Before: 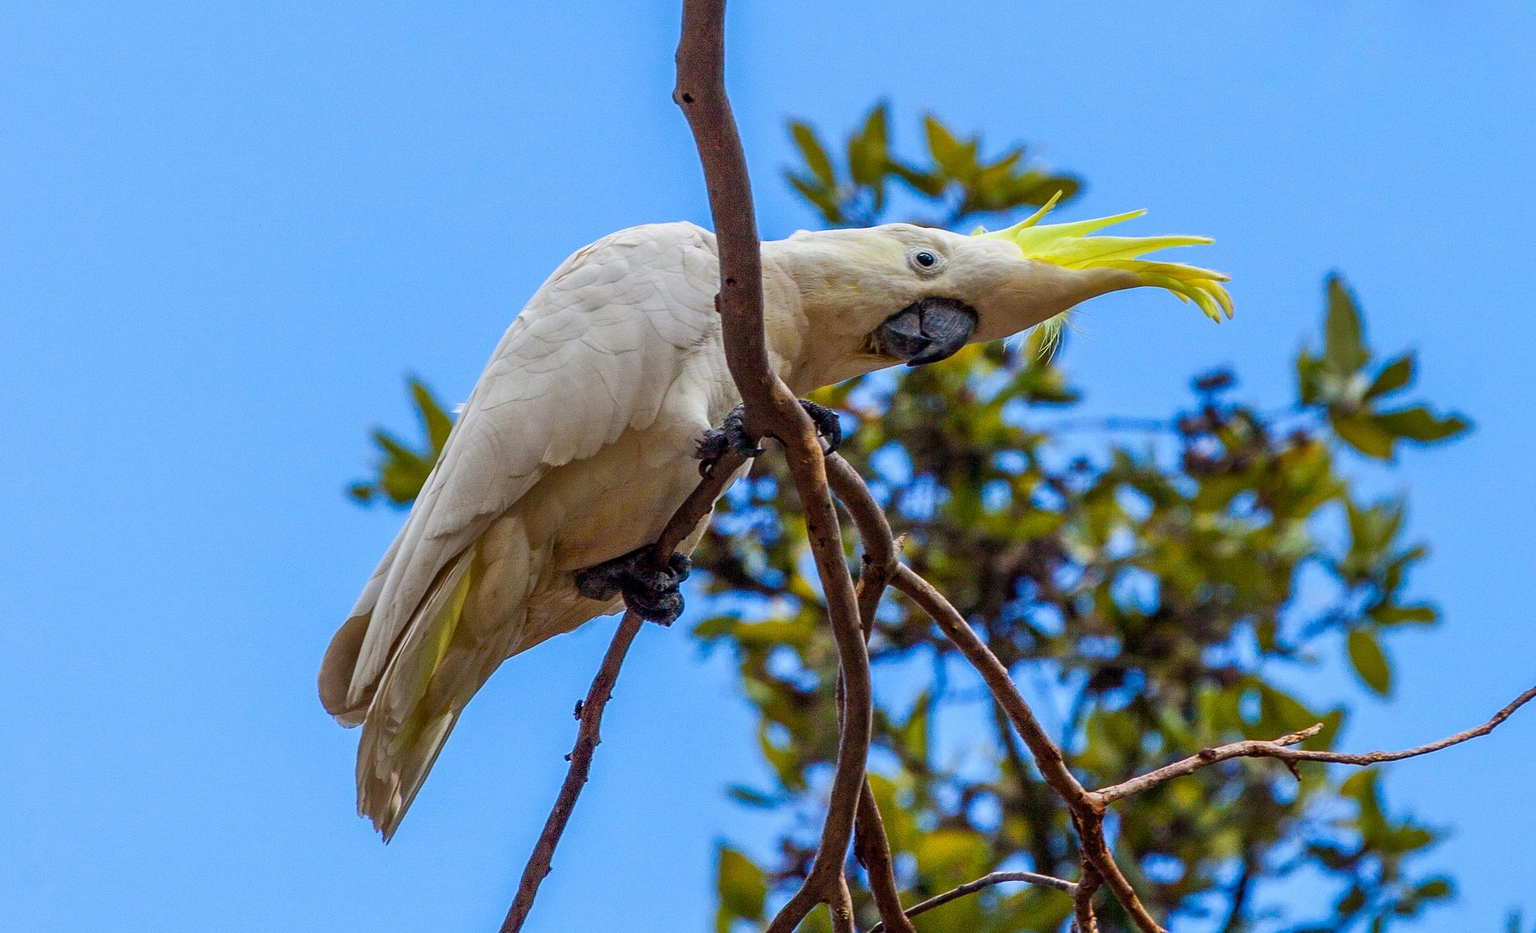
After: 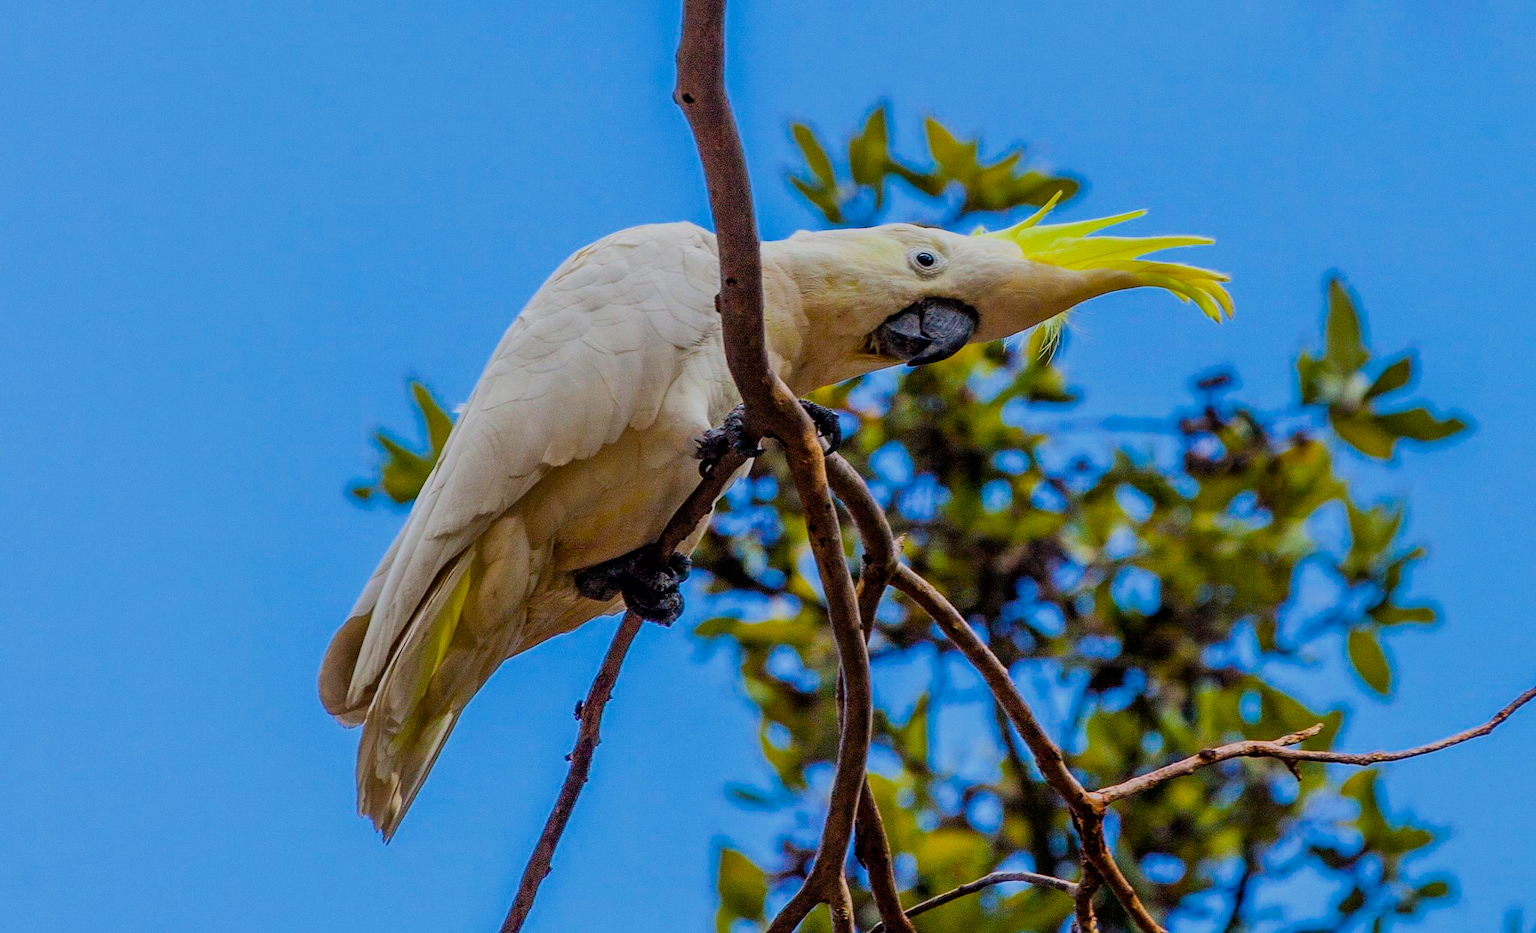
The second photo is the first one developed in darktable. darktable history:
color balance rgb: perceptual saturation grading › global saturation 20%, global vibrance 20%
filmic rgb: black relative exposure -7.15 EV, white relative exposure 5.36 EV, hardness 3.02, color science v6 (2022)
